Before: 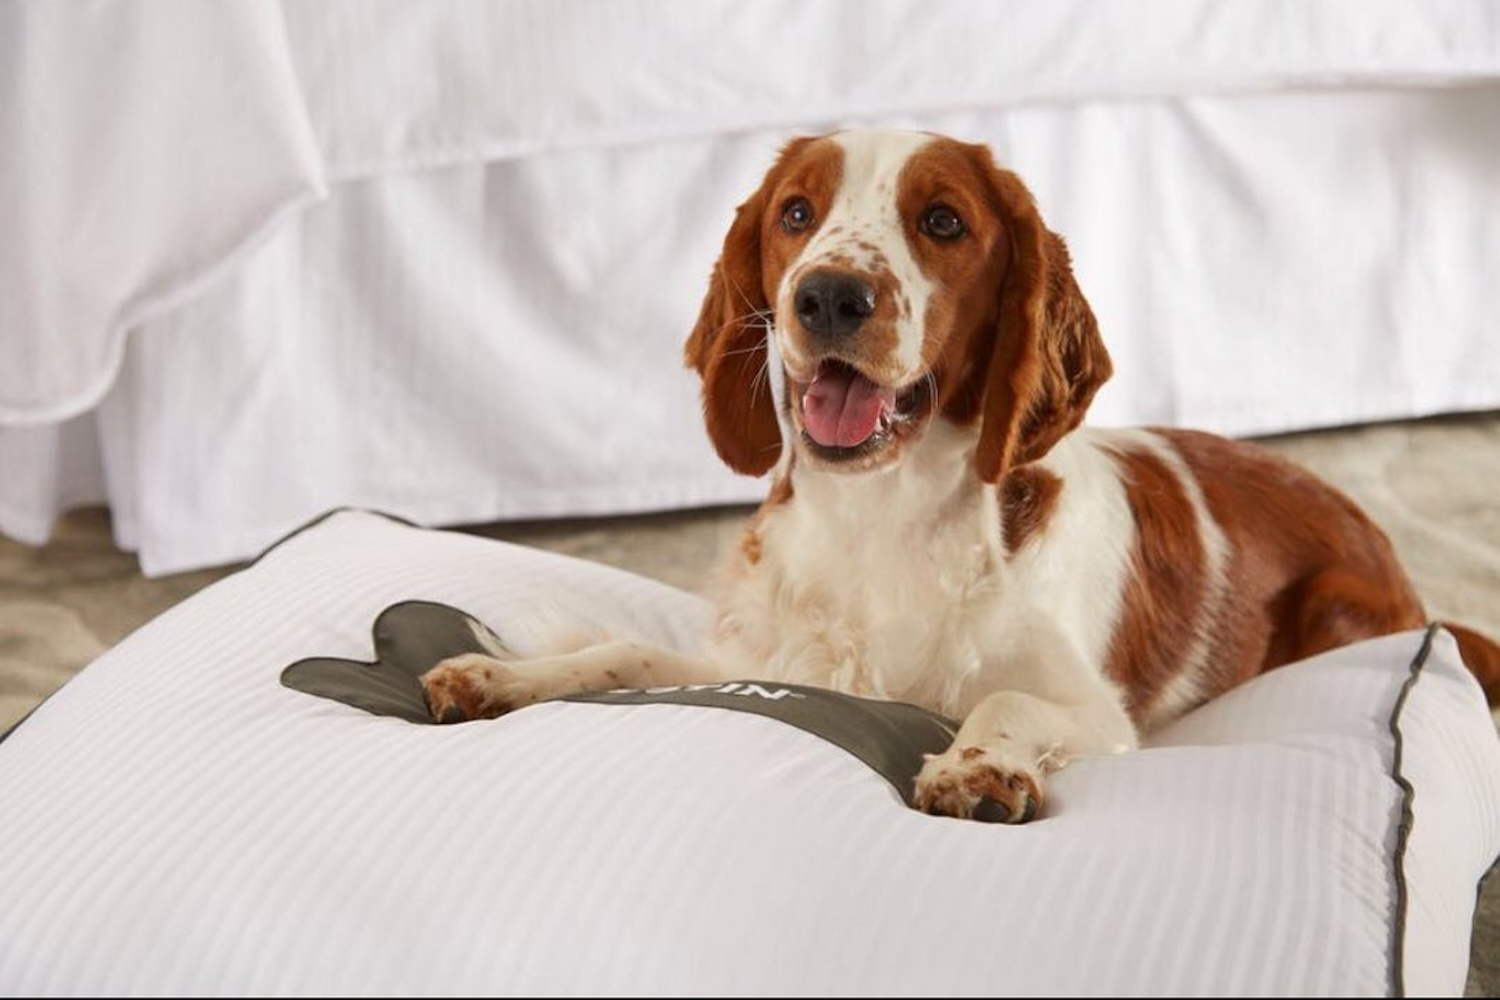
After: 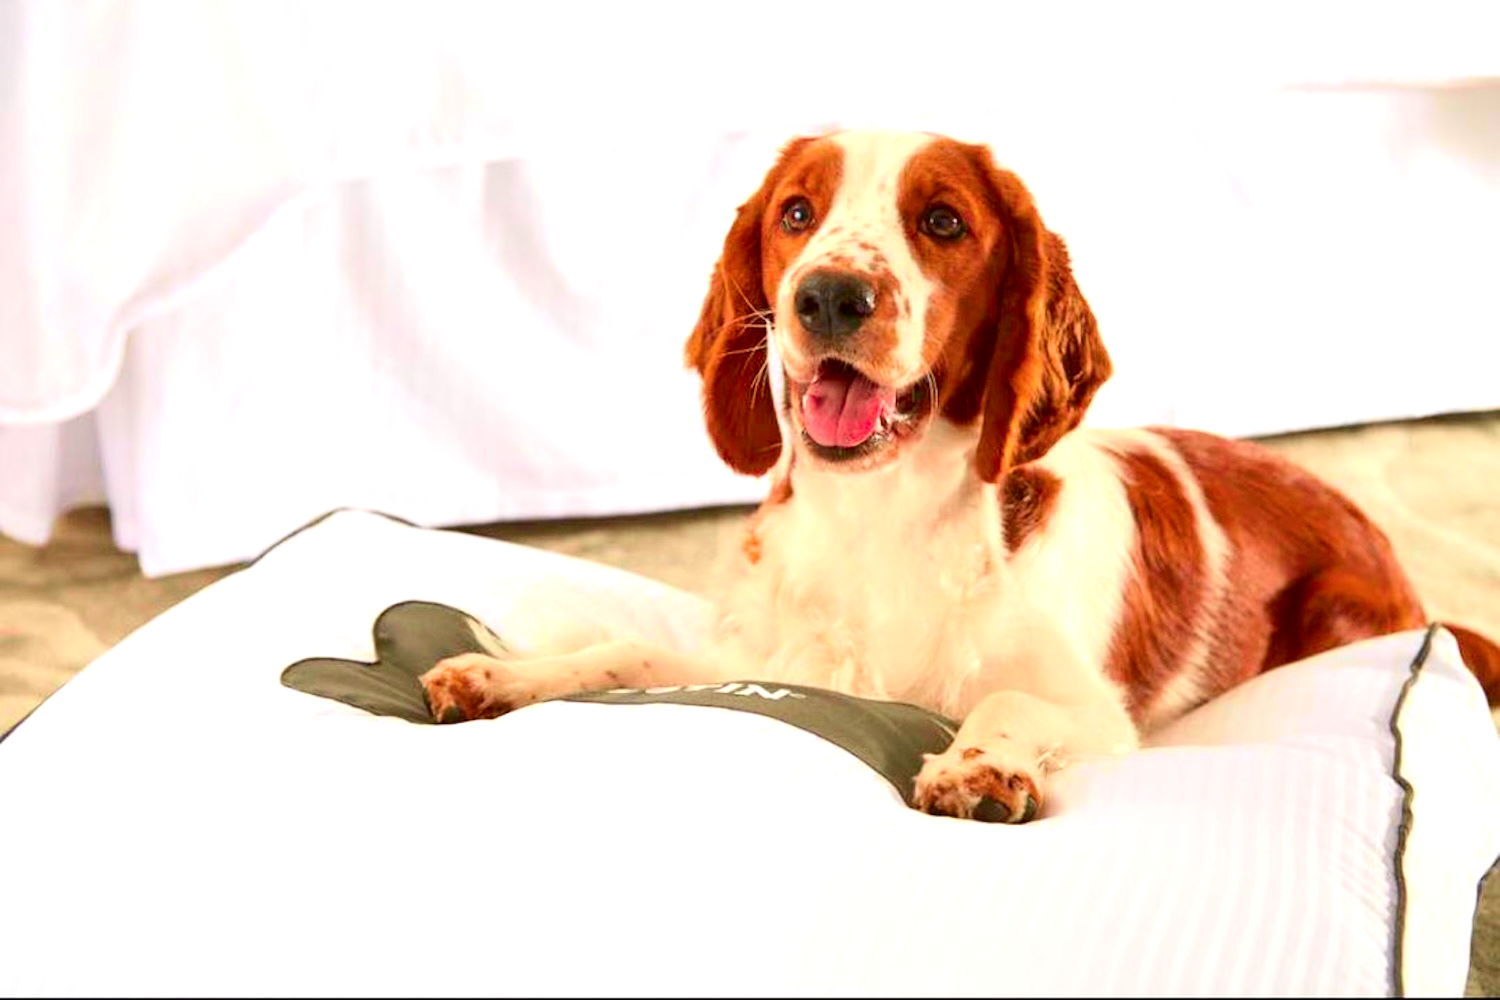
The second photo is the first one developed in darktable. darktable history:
color balance rgb: perceptual saturation grading › global saturation 34.05%, global vibrance 5.56%
exposure: exposure 0.921 EV, compensate highlight preservation false
tone curve: curves: ch0 [(0, 0) (0.058, 0.027) (0.214, 0.183) (0.304, 0.288) (0.51, 0.549) (0.658, 0.7) (0.741, 0.775) (0.844, 0.866) (0.986, 0.957)]; ch1 [(0, 0) (0.172, 0.123) (0.312, 0.296) (0.437, 0.429) (0.471, 0.469) (0.502, 0.5) (0.513, 0.515) (0.572, 0.603) (0.617, 0.653) (0.68, 0.724) (0.889, 0.924) (1, 1)]; ch2 [(0, 0) (0.411, 0.424) (0.489, 0.49) (0.502, 0.5) (0.517, 0.519) (0.549, 0.578) (0.604, 0.628) (0.693, 0.686) (1, 1)], color space Lab, independent channels, preserve colors none
